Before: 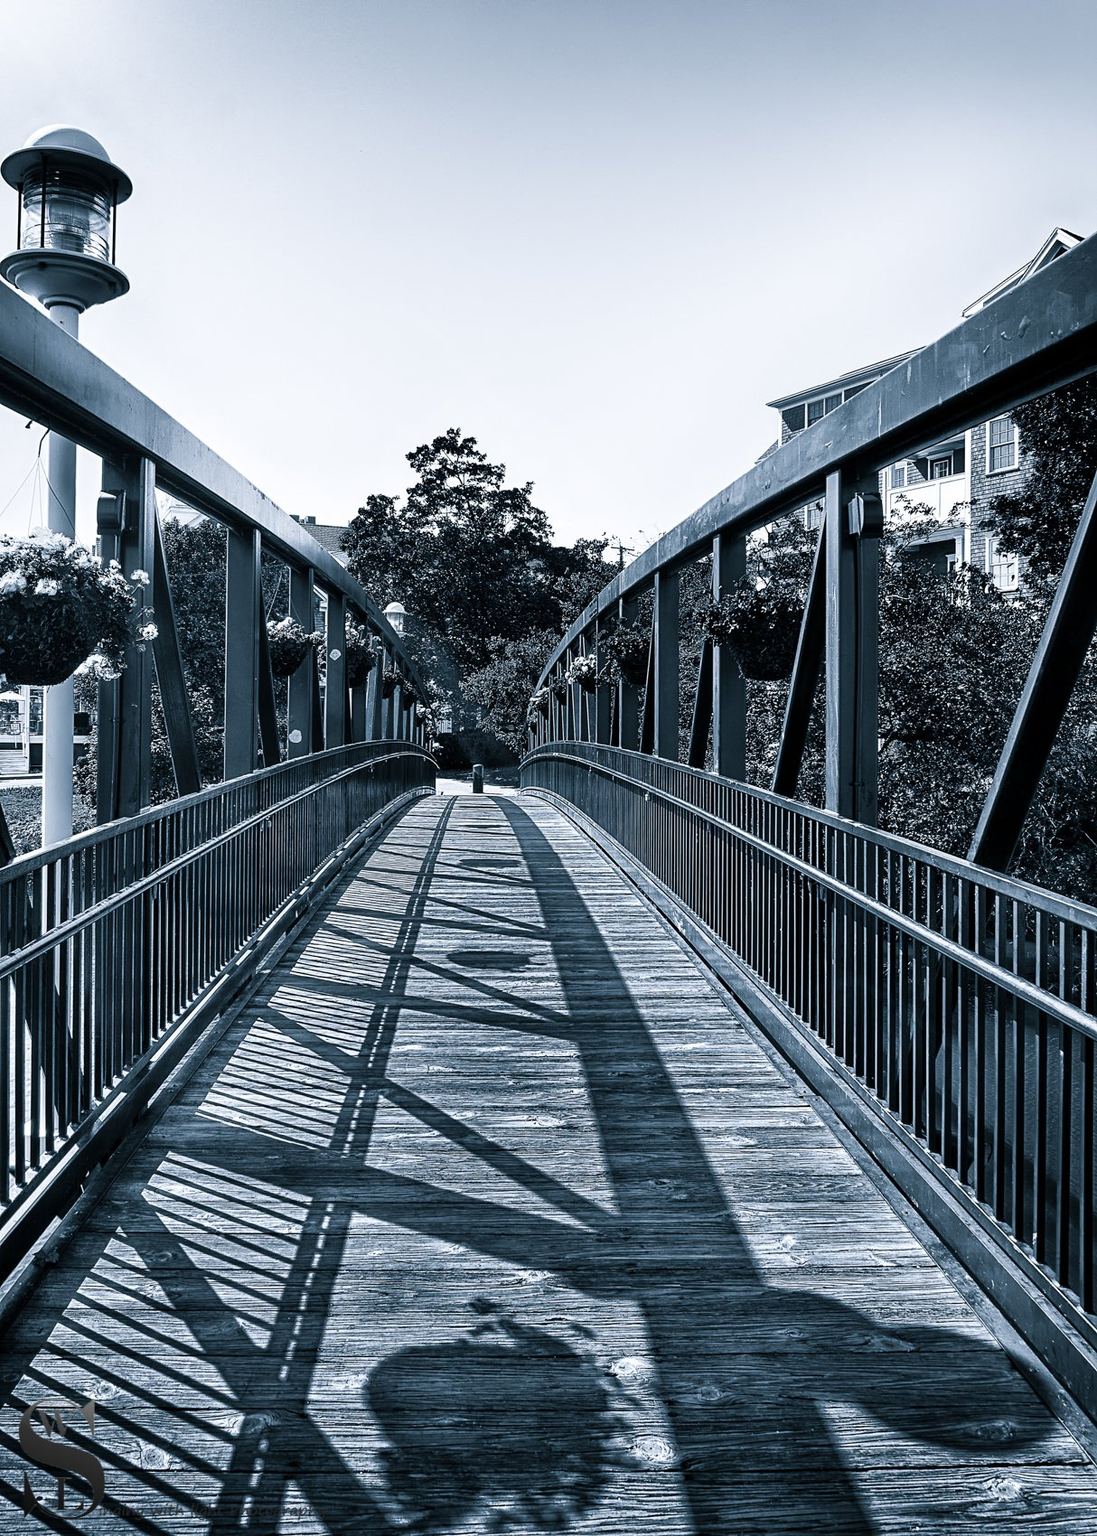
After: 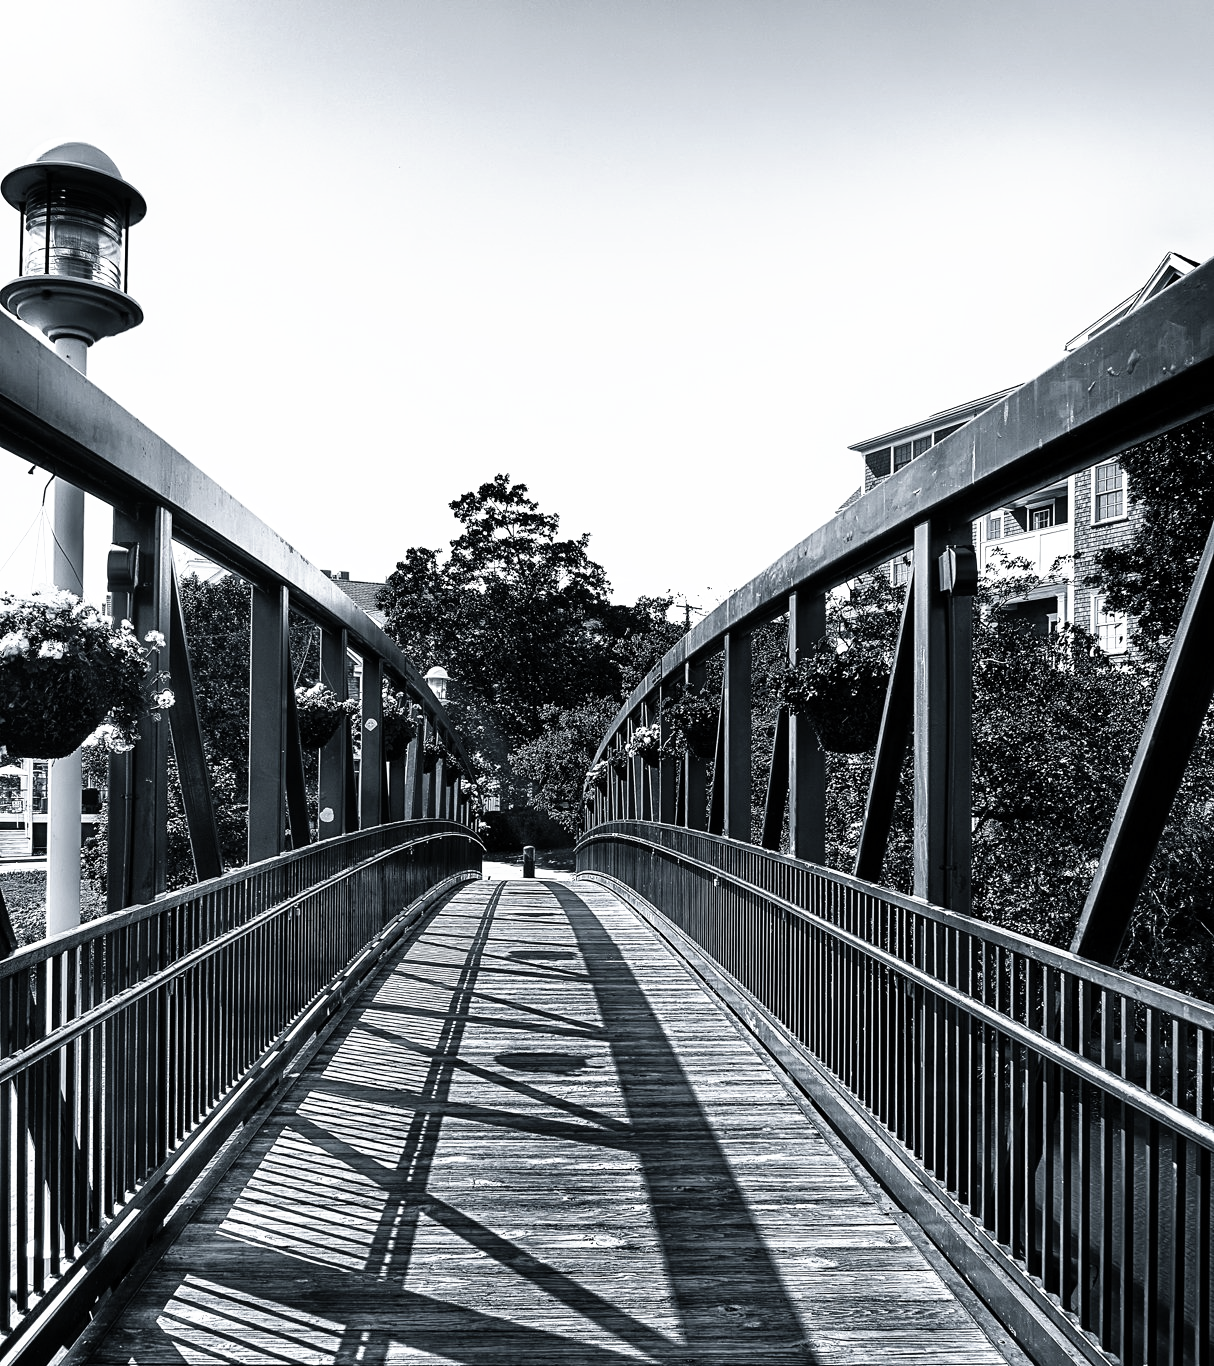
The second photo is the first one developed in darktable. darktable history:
color balance rgb: perceptual saturation grading › global saturation 6.717%, perceptual saturation grading › shadows 3.748%, global vibrance 20%
tone curve: curves: ch0 [(0, 0) (0.003, 0.002) (0.011, 0.006) (0.025, 0.014) (0.044, 0.025) (0.069, 0.039) (0.1, 0.056) (0.136, 0.086) (0.177, 0.129) (0.224, 0.183) (0.277, 0.247) (0.335, 0.318) (0.399, 0.395) (0.468, 0.48) (0.543, 0.571) (0.623, 0.668) (0.709, 0.773) (0.801, 0.873) (0.898, 0.978) (1, 1)], preserve colors none
crop: bottom 19.637%
color zones: curves: ch1 [(0, 0.153) (0.143, 0.15) (0.286, 0.151) (0.429, 0.152) (0.571, 0.152) (0.714, 0.151) (0.857, 0.151) (1, 0.153)]
